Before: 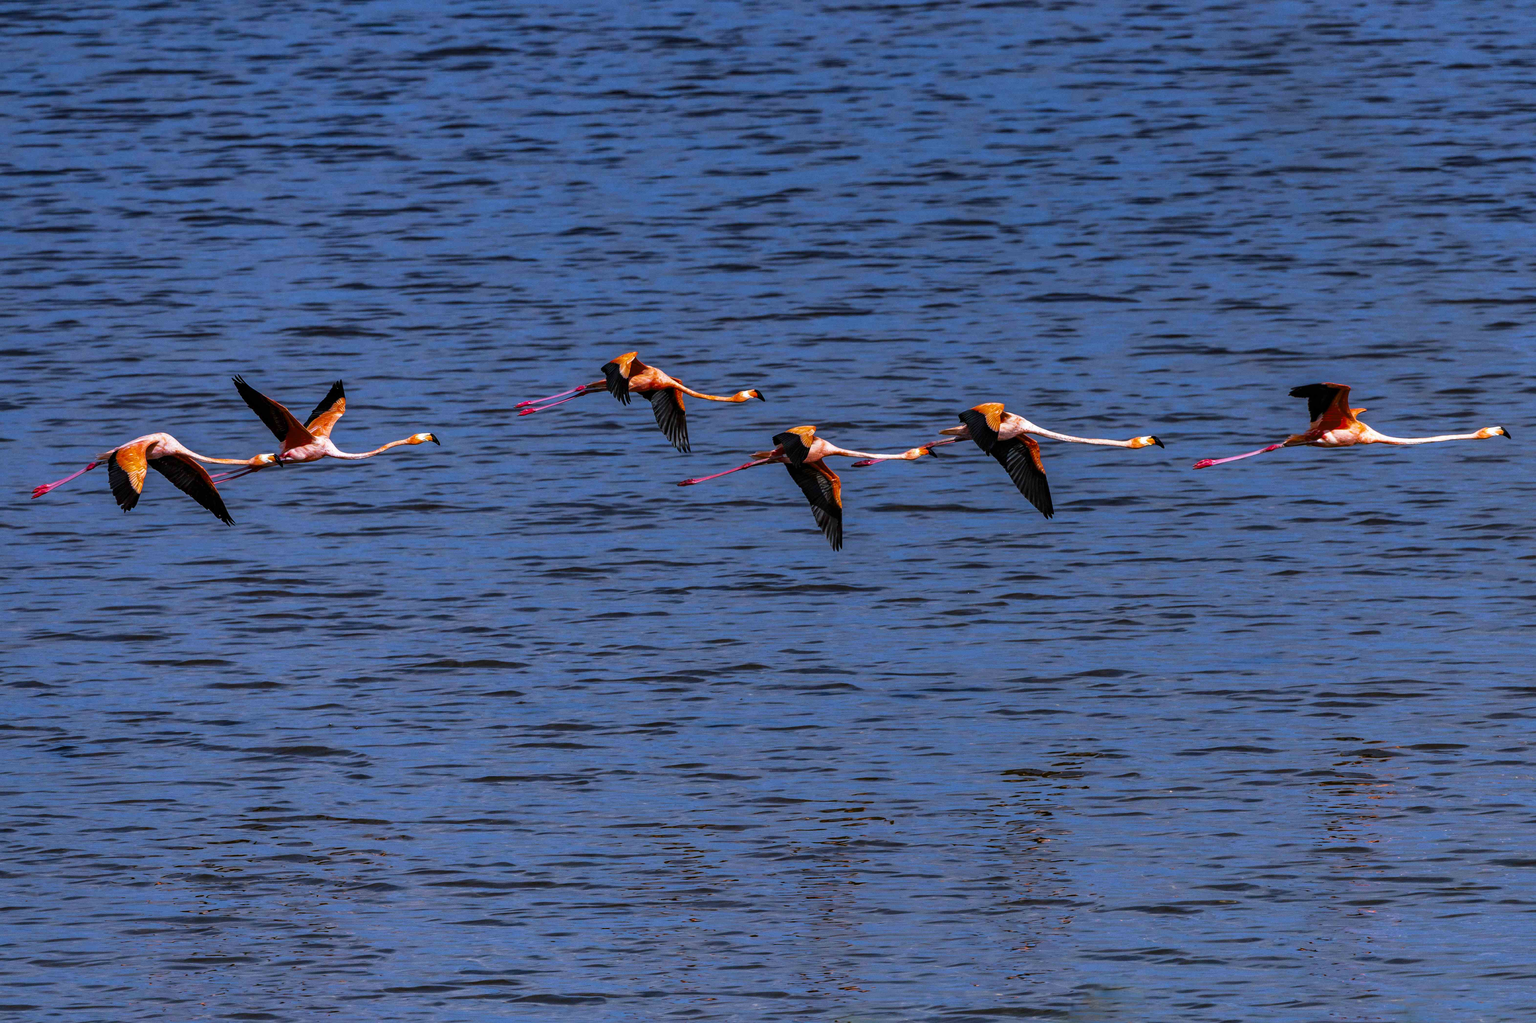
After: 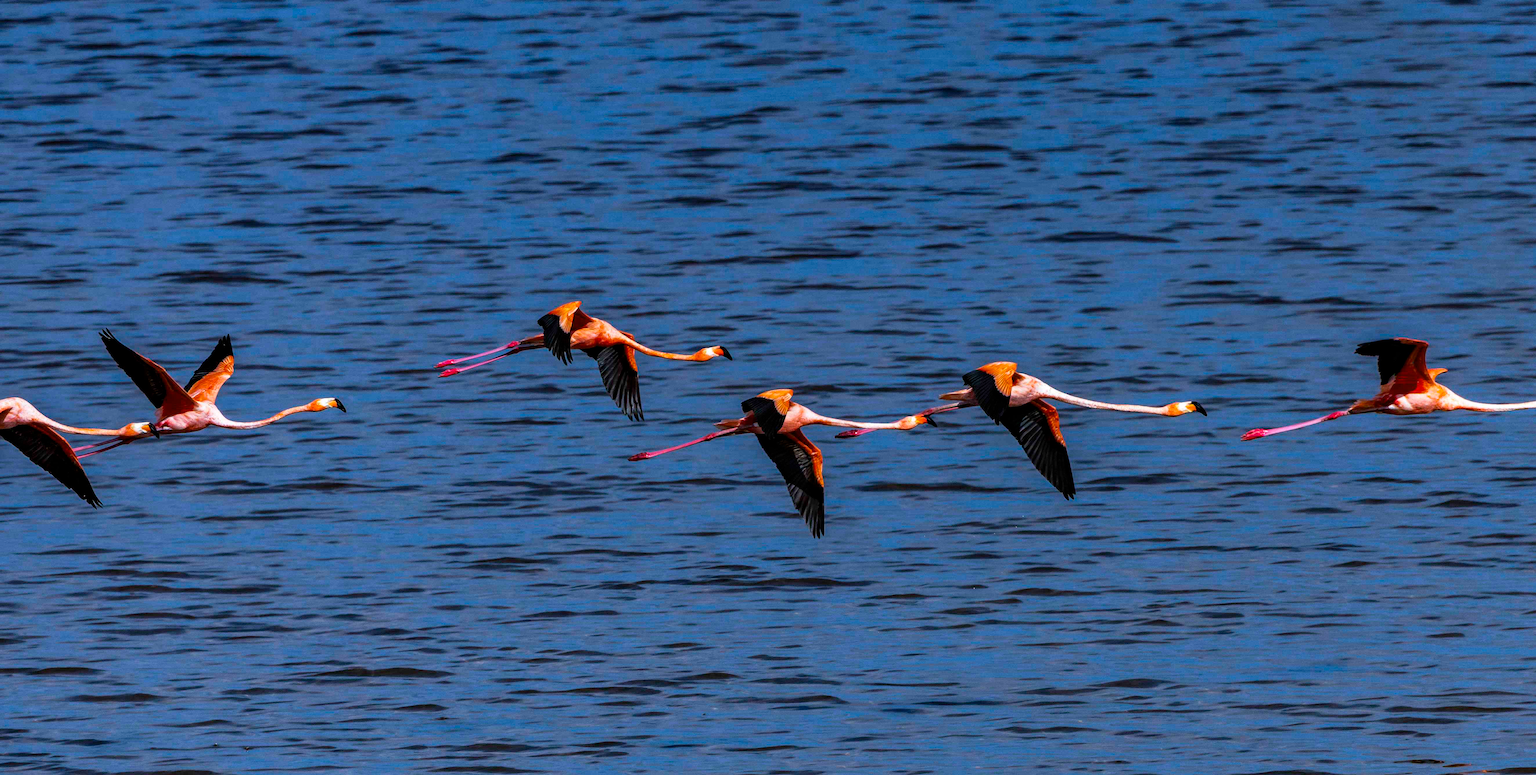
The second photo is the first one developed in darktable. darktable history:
crop and rotate: left 9.71%, top 9.651%, right 6.144%, bottom 26.613%
